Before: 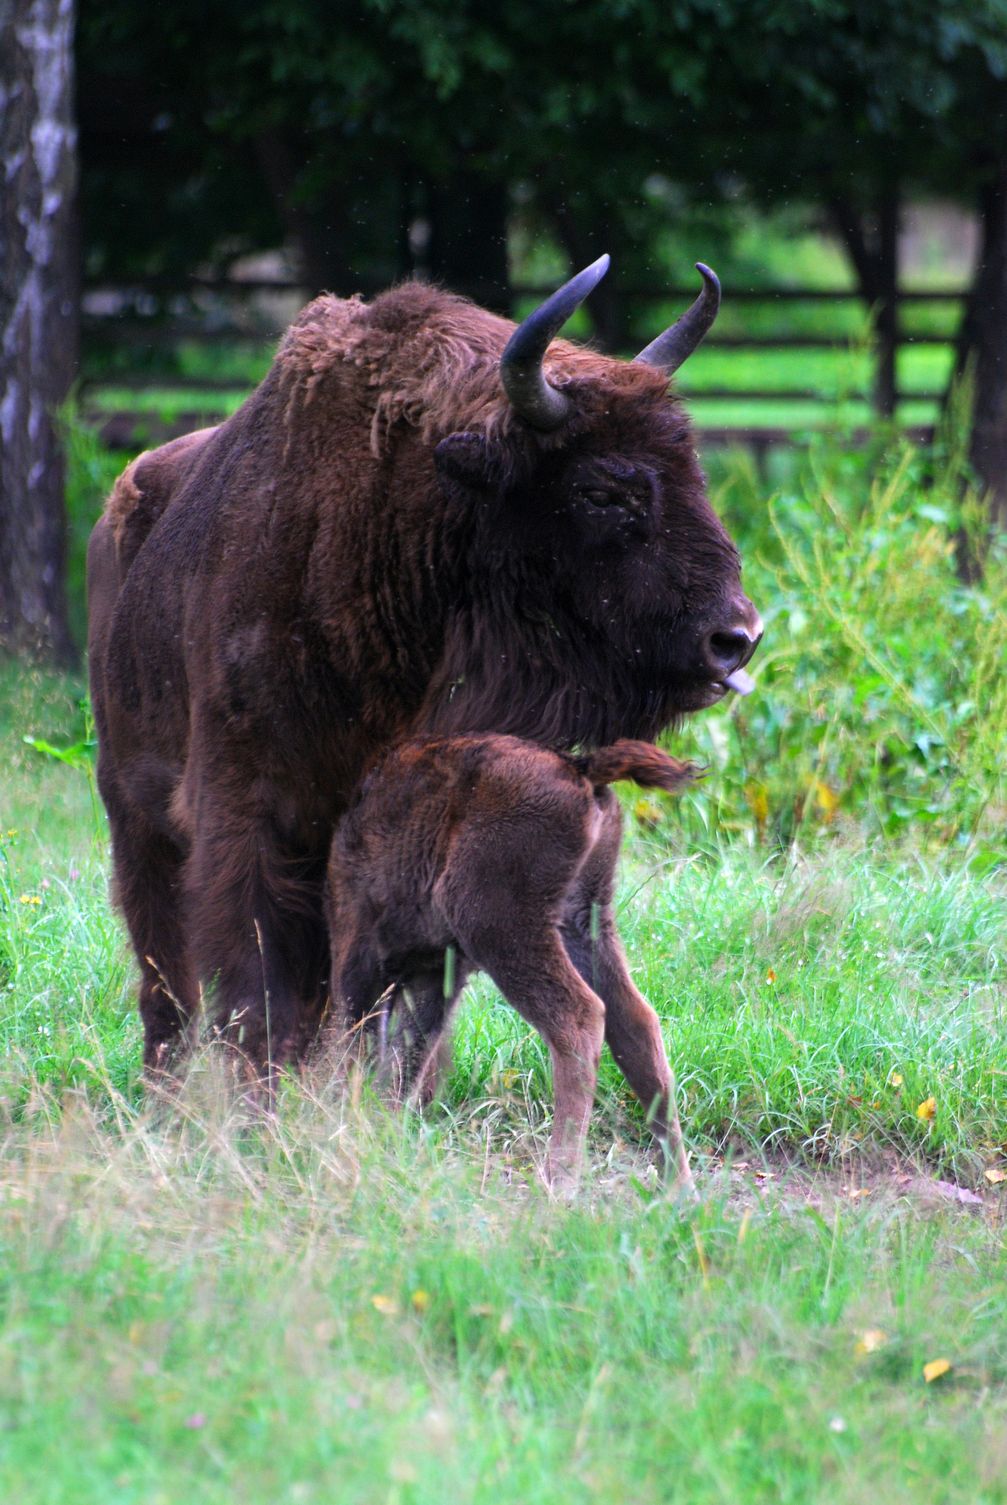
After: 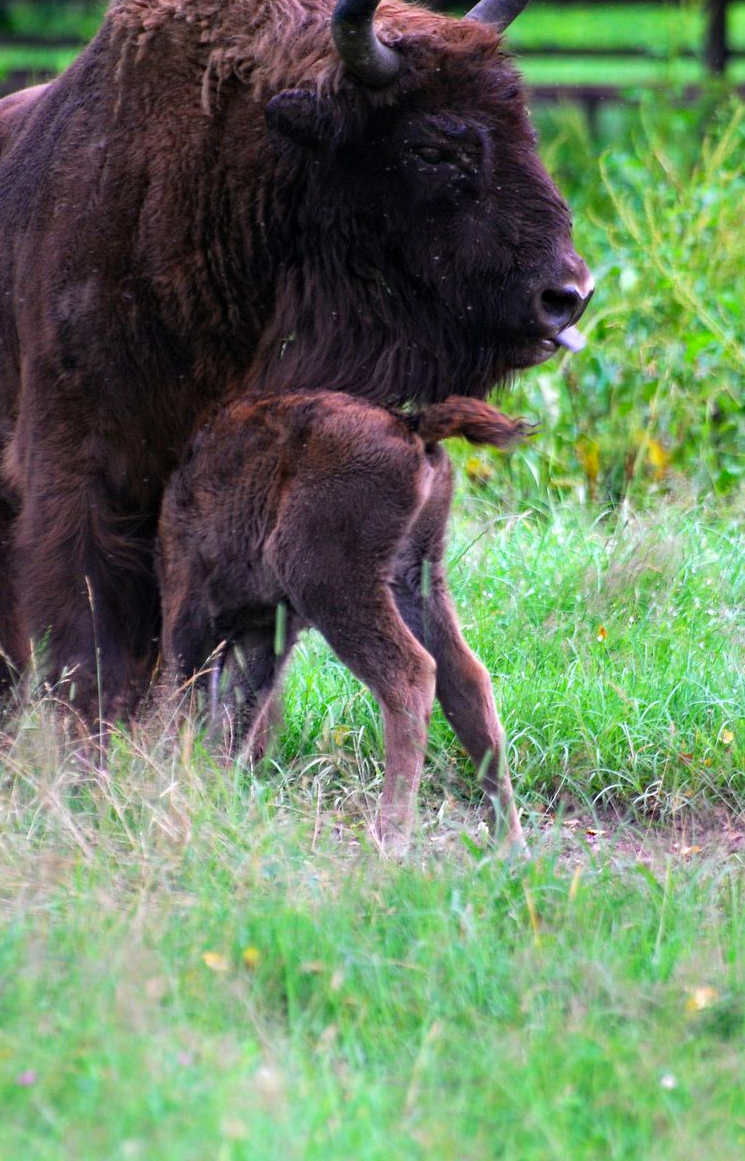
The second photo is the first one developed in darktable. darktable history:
crop: left 16.871%, top 22.857%, right 9.116%
haze removal: adaptive false
